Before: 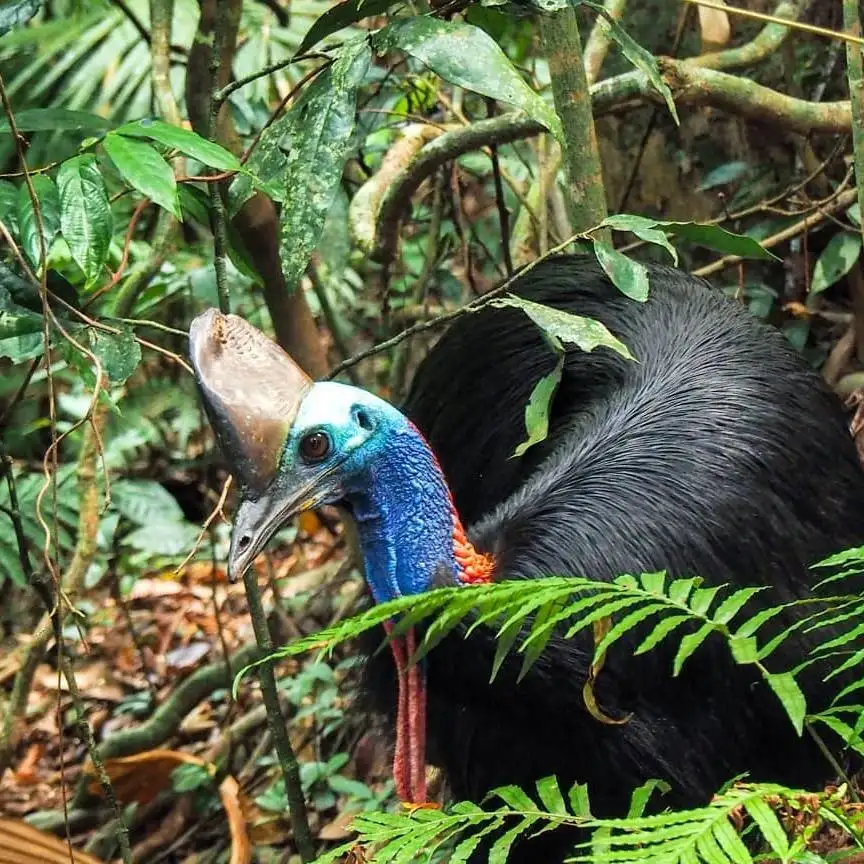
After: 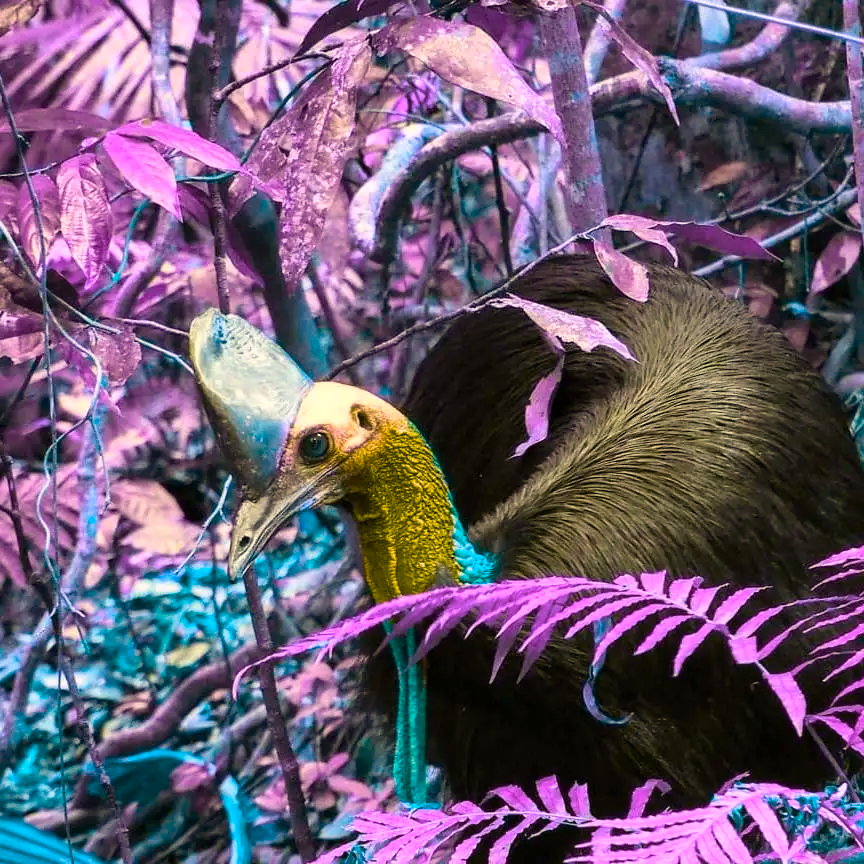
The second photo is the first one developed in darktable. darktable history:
color calibration: illuminant as shot in camera, x 0.37, y 0.382, temperature 4313.32 K
color balance rgb: hue shift 180°, global vibrance 50%, contrast 0.32%
